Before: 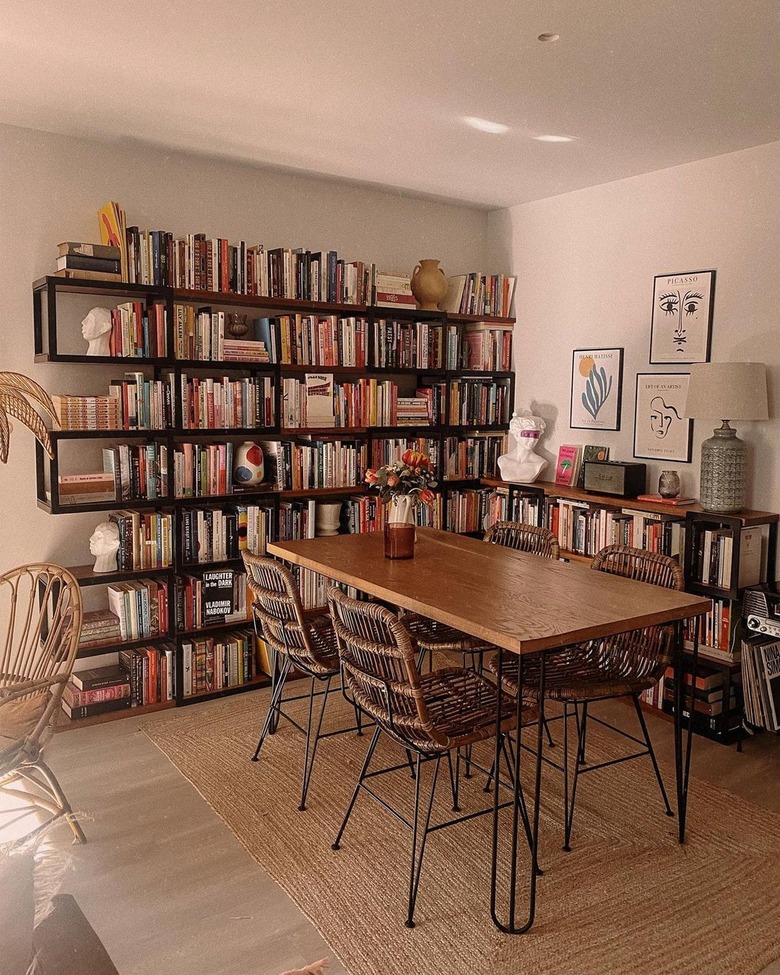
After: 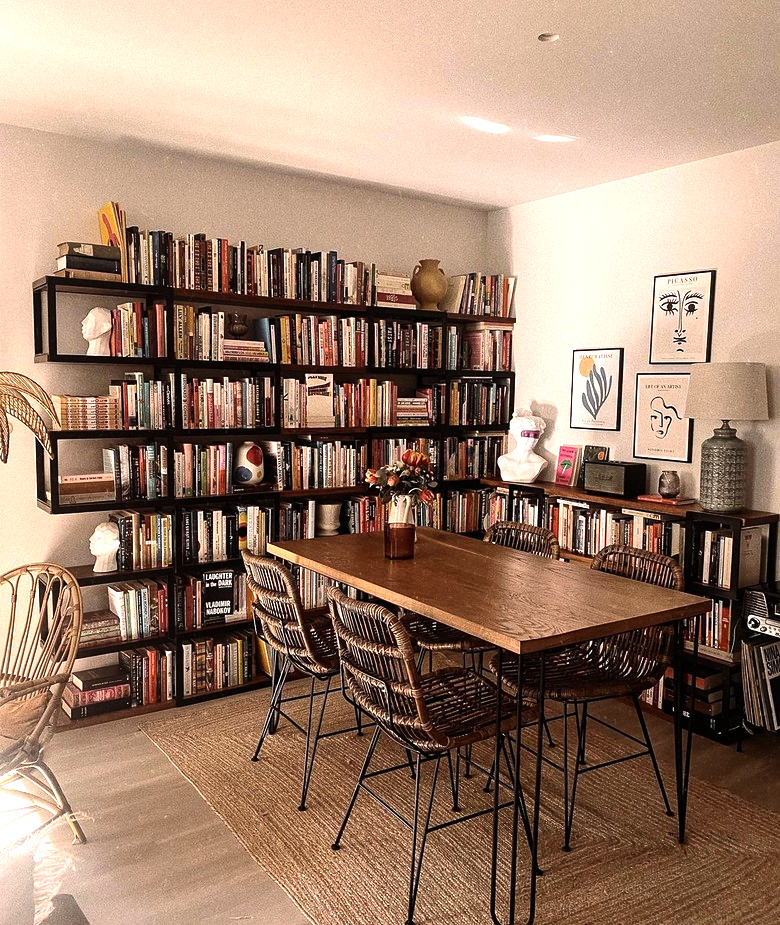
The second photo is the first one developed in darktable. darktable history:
tone equalizer: -8 EV -1.1 EV, -7 EV -1.02 EV, -6 EV -0.9 EV, -5 EV -0.588 EV, -3 EV 0.558 EV, -2 EV 0.893 EV, -1 EV 1 EV, +0 EV 1.07 EV, edges refinement/feathering 500, mask exposure compensation -1.57 EV, preserve details no
crop and rotate: top 0.007%, bottom 5.05%
